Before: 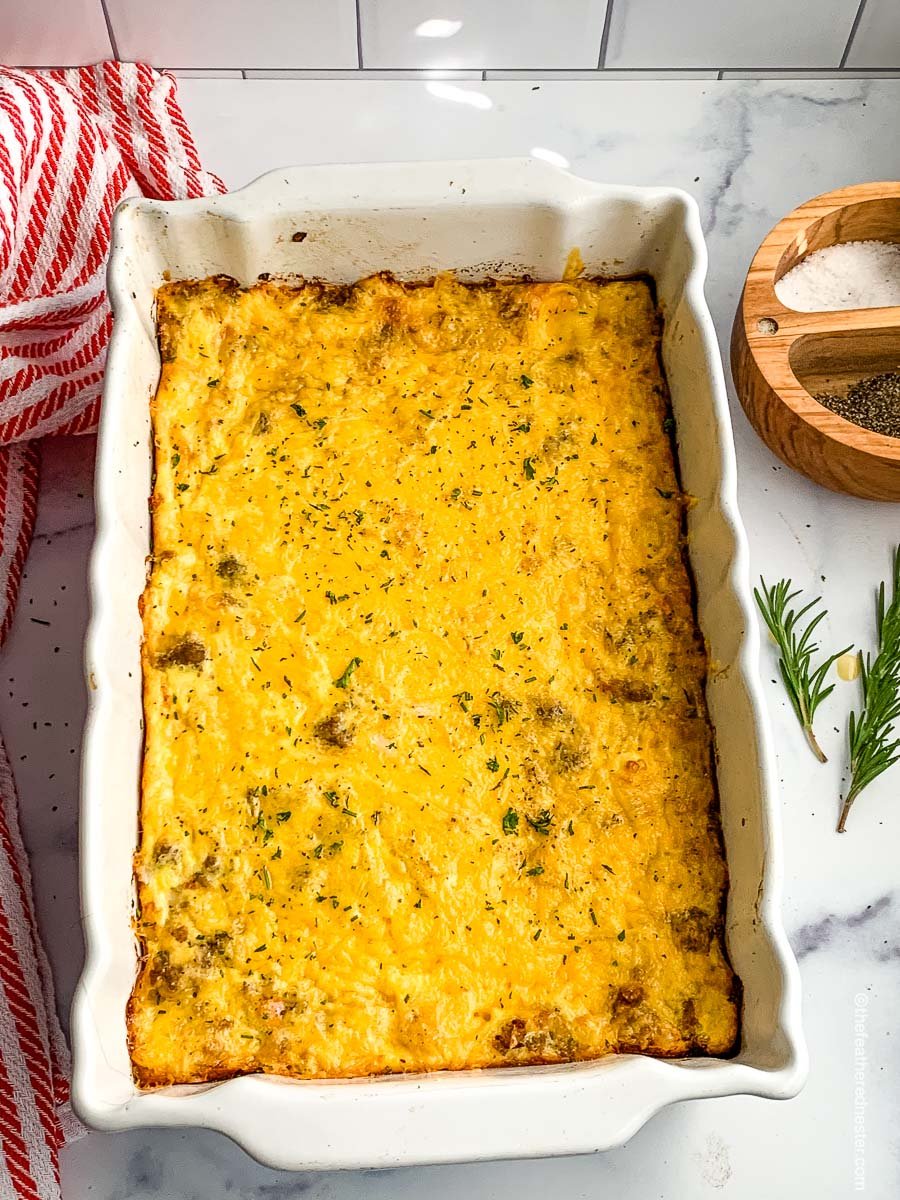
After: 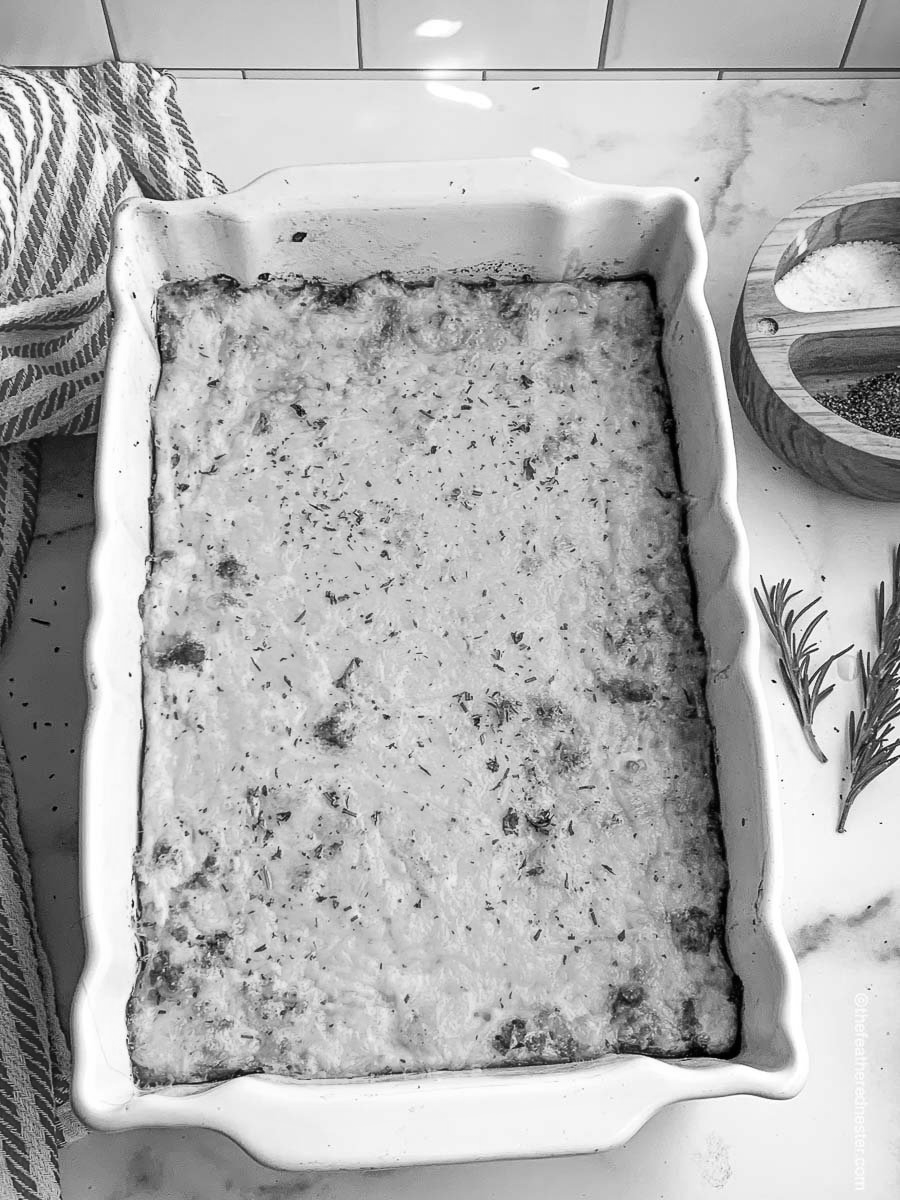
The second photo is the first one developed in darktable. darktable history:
white balance: red 1.009, blue 0.985
monochrome: on, module defaults
